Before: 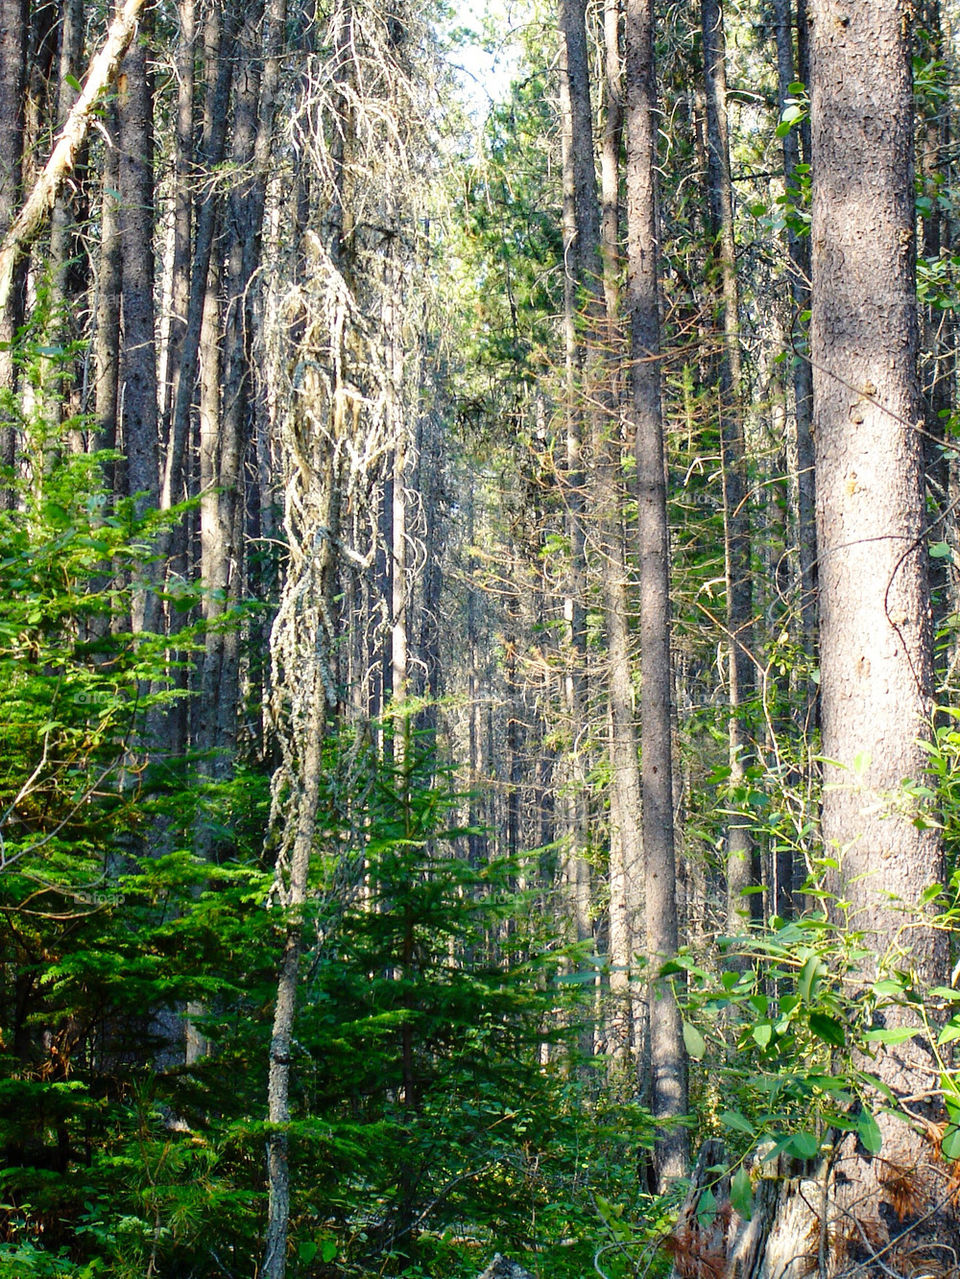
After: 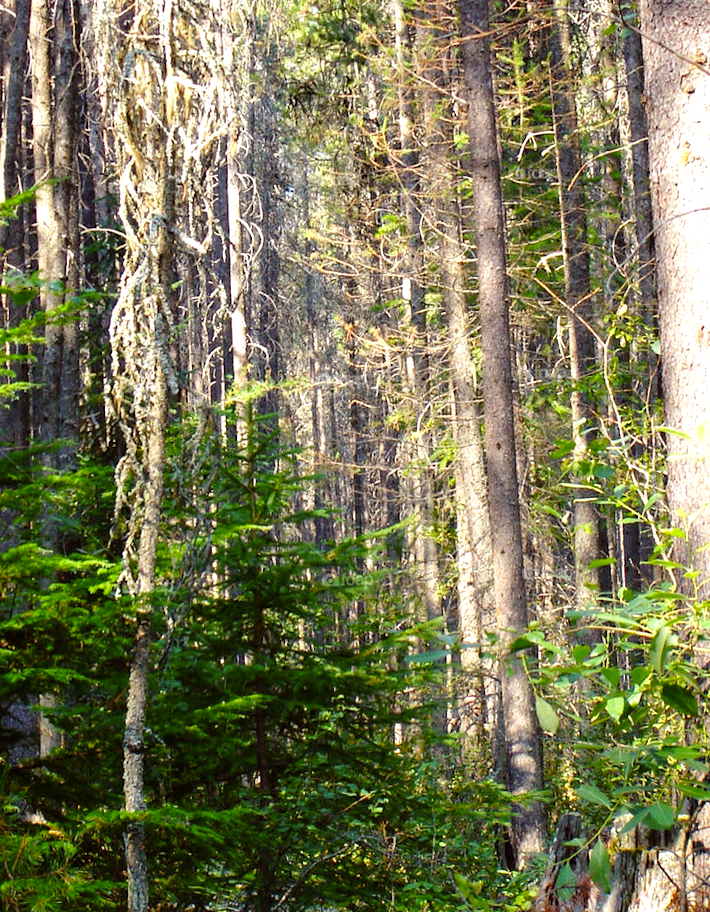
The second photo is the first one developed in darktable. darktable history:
rotate and perspective: rotation -2°, crop left 0.022, crop right 0.978, crop top 0.049, crop bottom 0.951
exposure: exposure 0.3 EV, compensate highlight preservation false
rgb levels: mode RGB, independent channels, levels [[0, 0.5, 1], [0, 0.521, 1], [0, 0.536, 1]]
crop: left 16.871%, top 22.857%, right 9.116%
